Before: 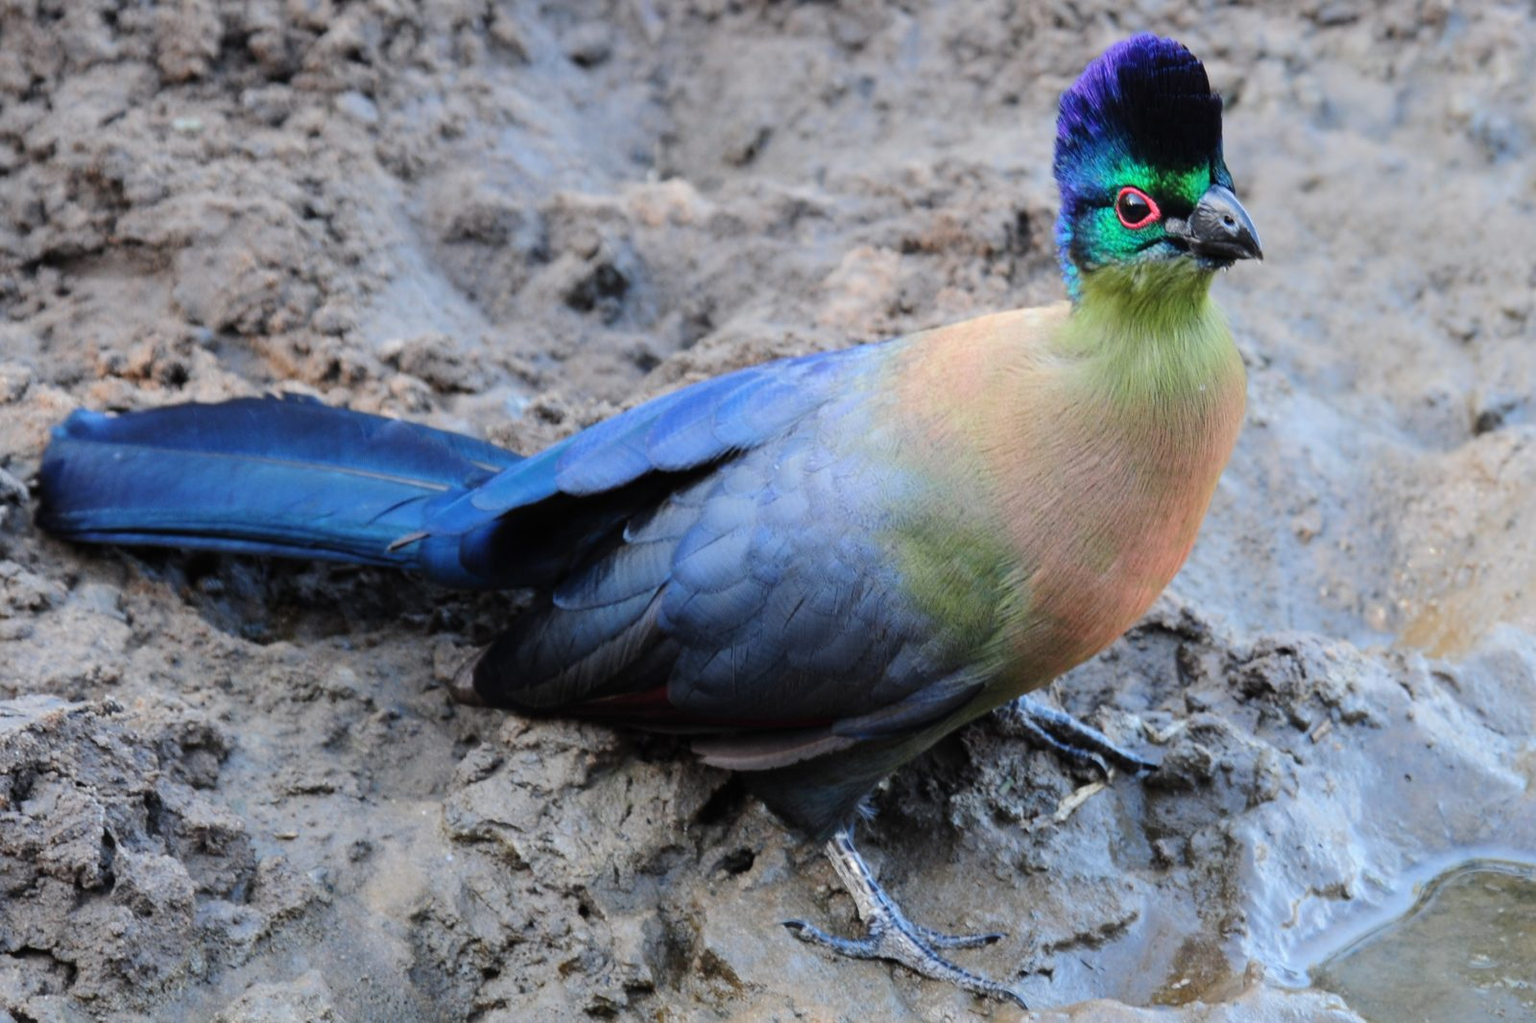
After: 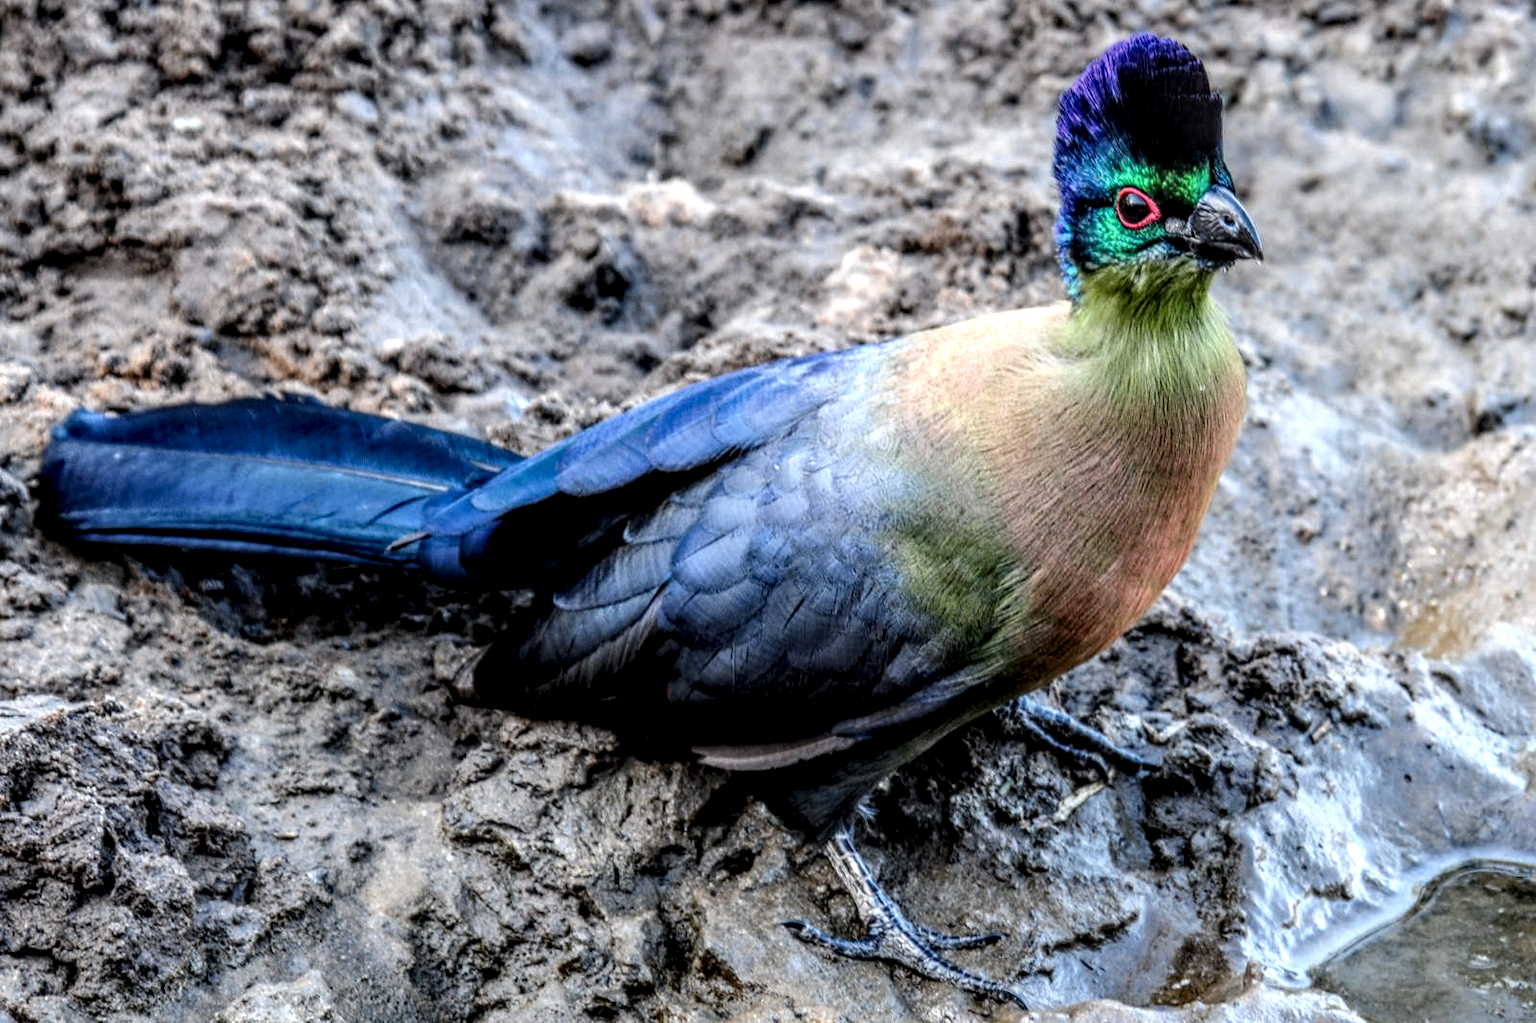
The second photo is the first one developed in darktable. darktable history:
local contrast: highlights 3%, shadows 6%, detail 300%, midtone range 0.304
